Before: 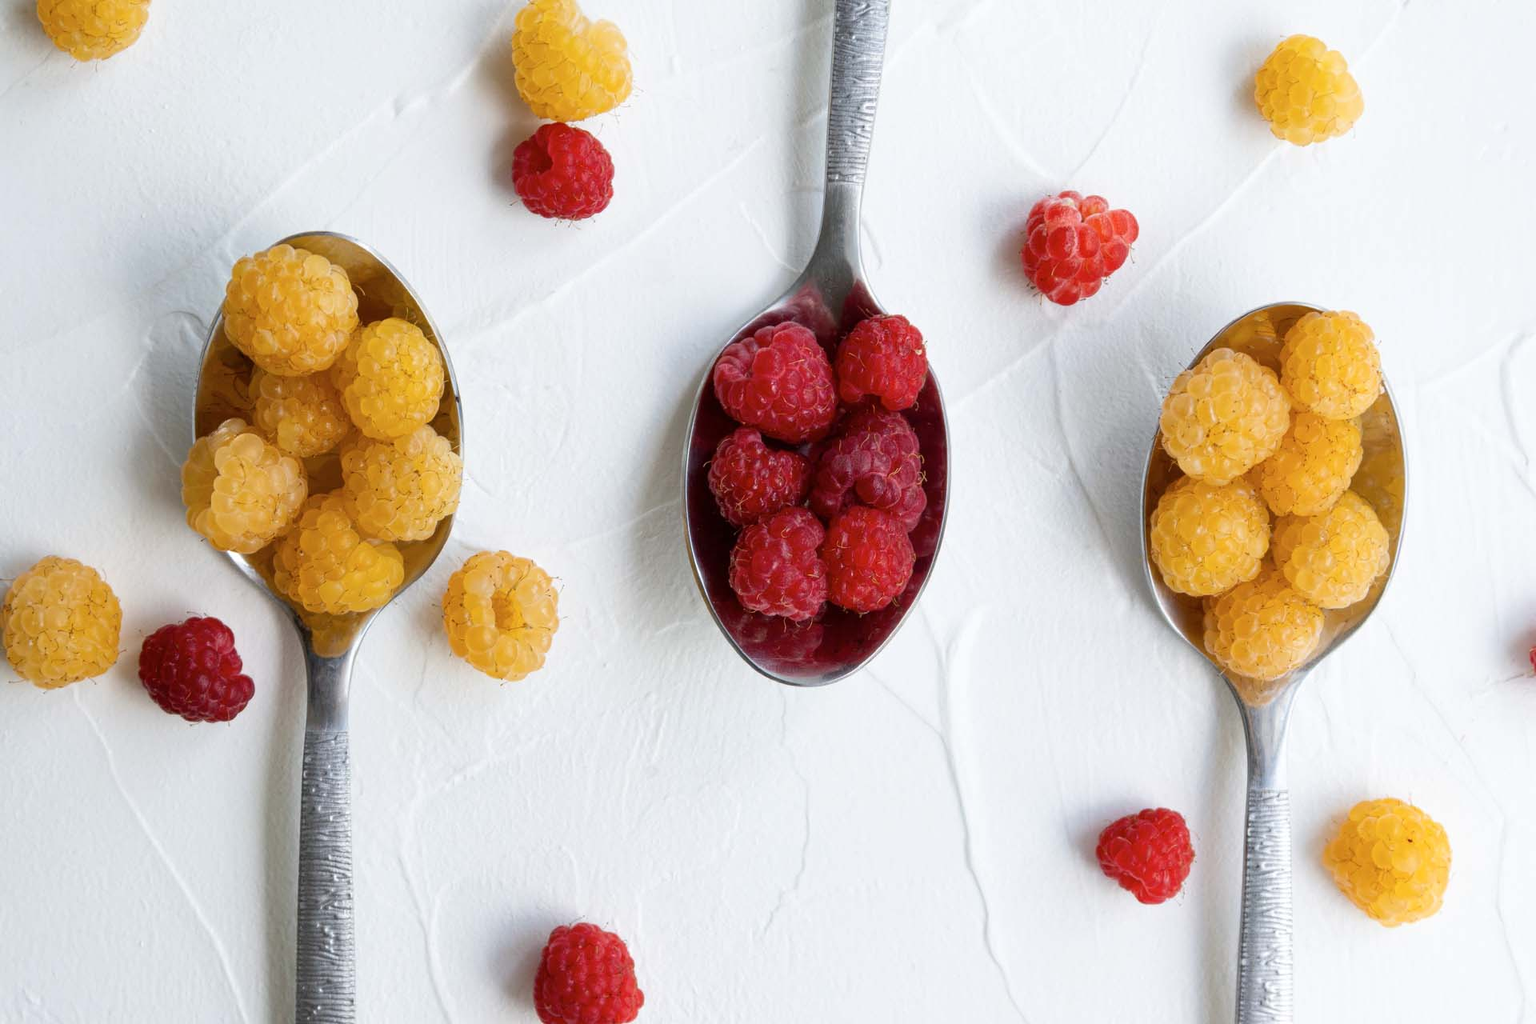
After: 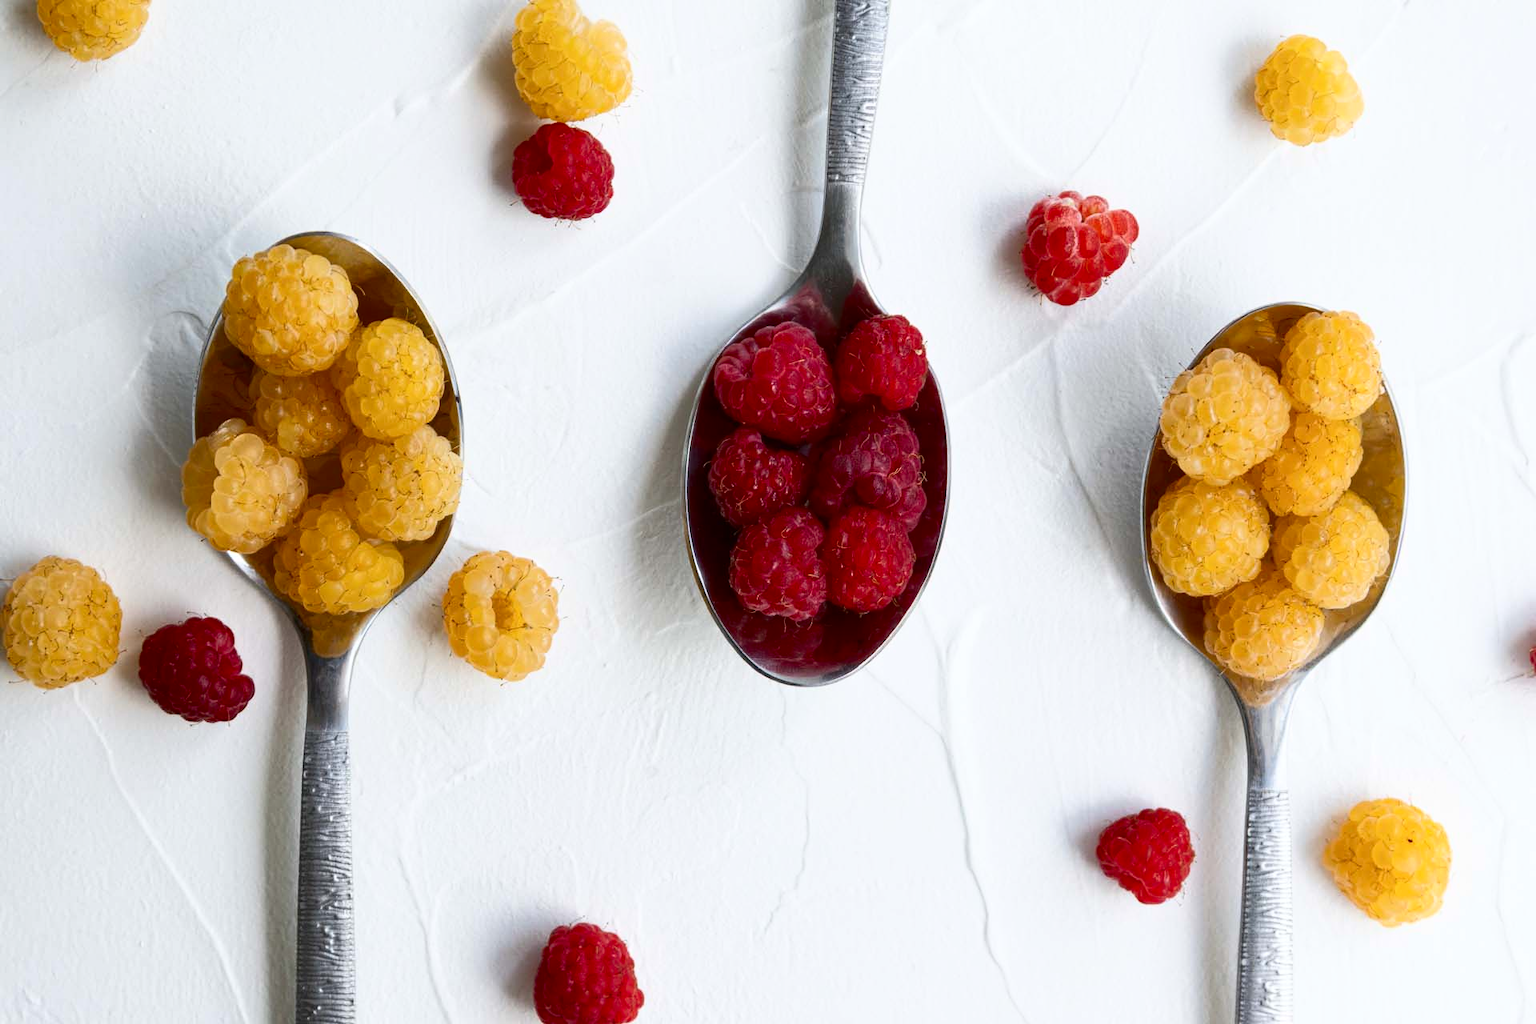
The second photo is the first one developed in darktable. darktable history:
tone curve: curves: ch0 [(0, 0) (0.003, 0.009) (0.011, 0.019) (0.025, 0.034) (0.044, 0.057) (0.069, 0.082) (0.1, 0.104) (0.136, 0.131) (0.177, 0.165) (0.224, 0.212) (0.277, 0.279) (0.335, 0.342) (0.399, 0.401) (0.468, 0.477) (0.543, 0.572) (0.623, 0.675) (0.709, 0.772) (0.801, 0.85) (0.898, 0.942) (1, 1)], color space Lab, independent channels, preserve colors none
contrast brightness saturation: contrast 0.066, brightness -0.132, saturation 0.061
